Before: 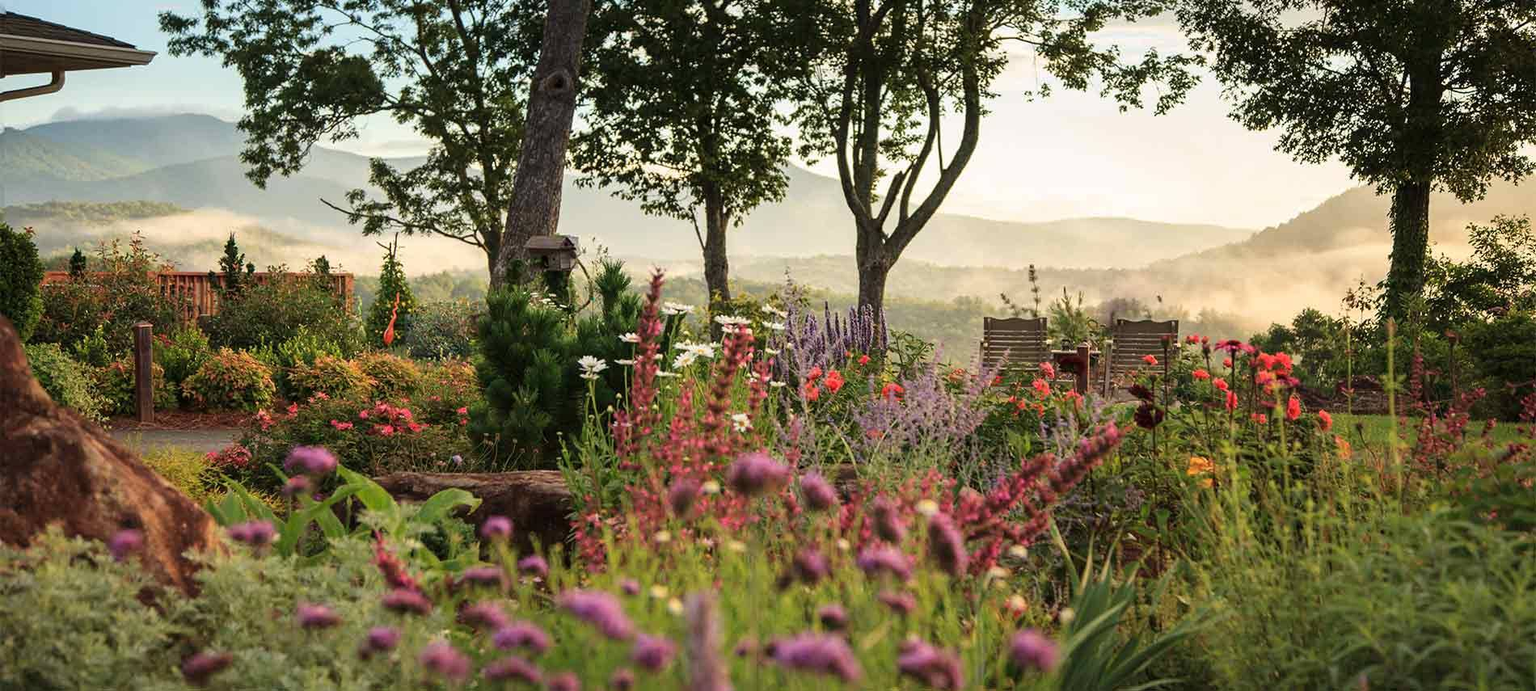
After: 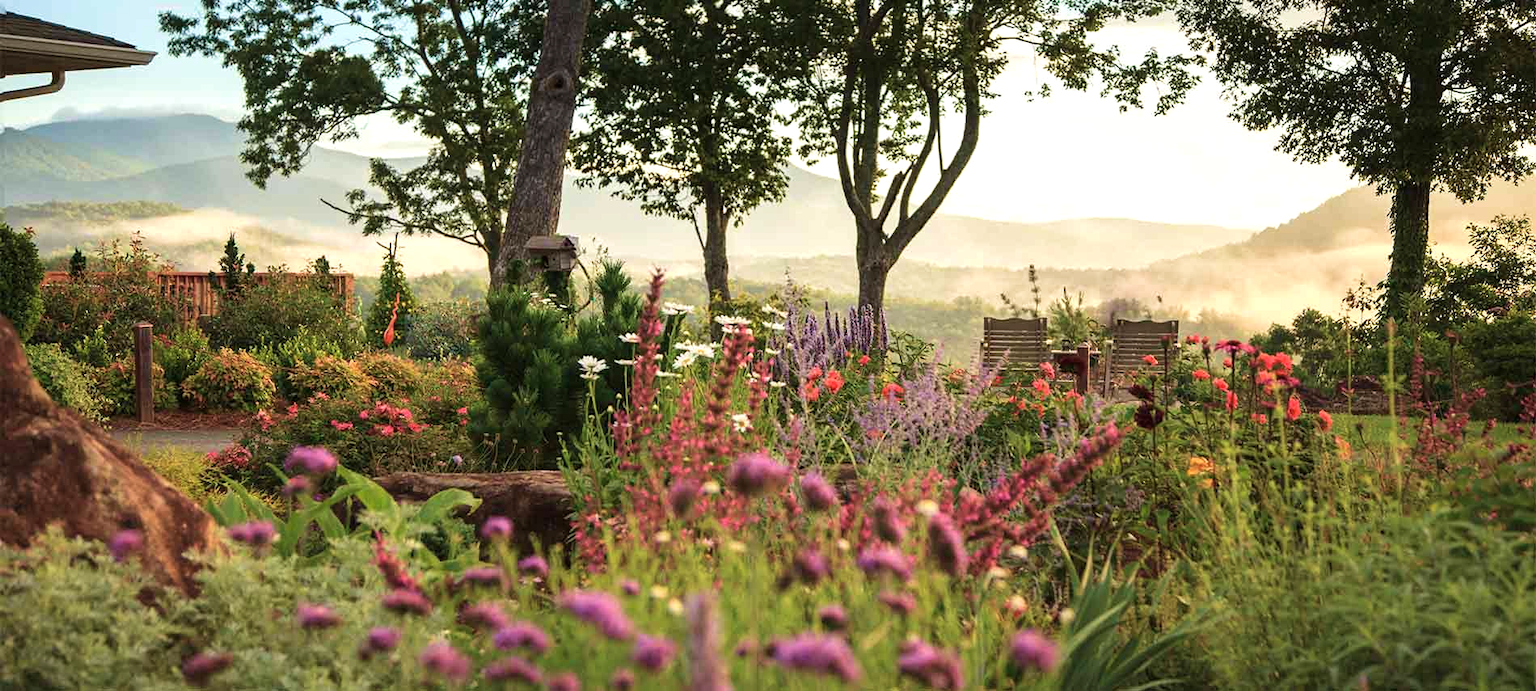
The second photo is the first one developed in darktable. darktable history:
contrast brightness saturation: saturation -0.05
exposure: black level correction 0, exposure 0.3 EV, compensate highlight preservation false
velvia: on, module defaults
